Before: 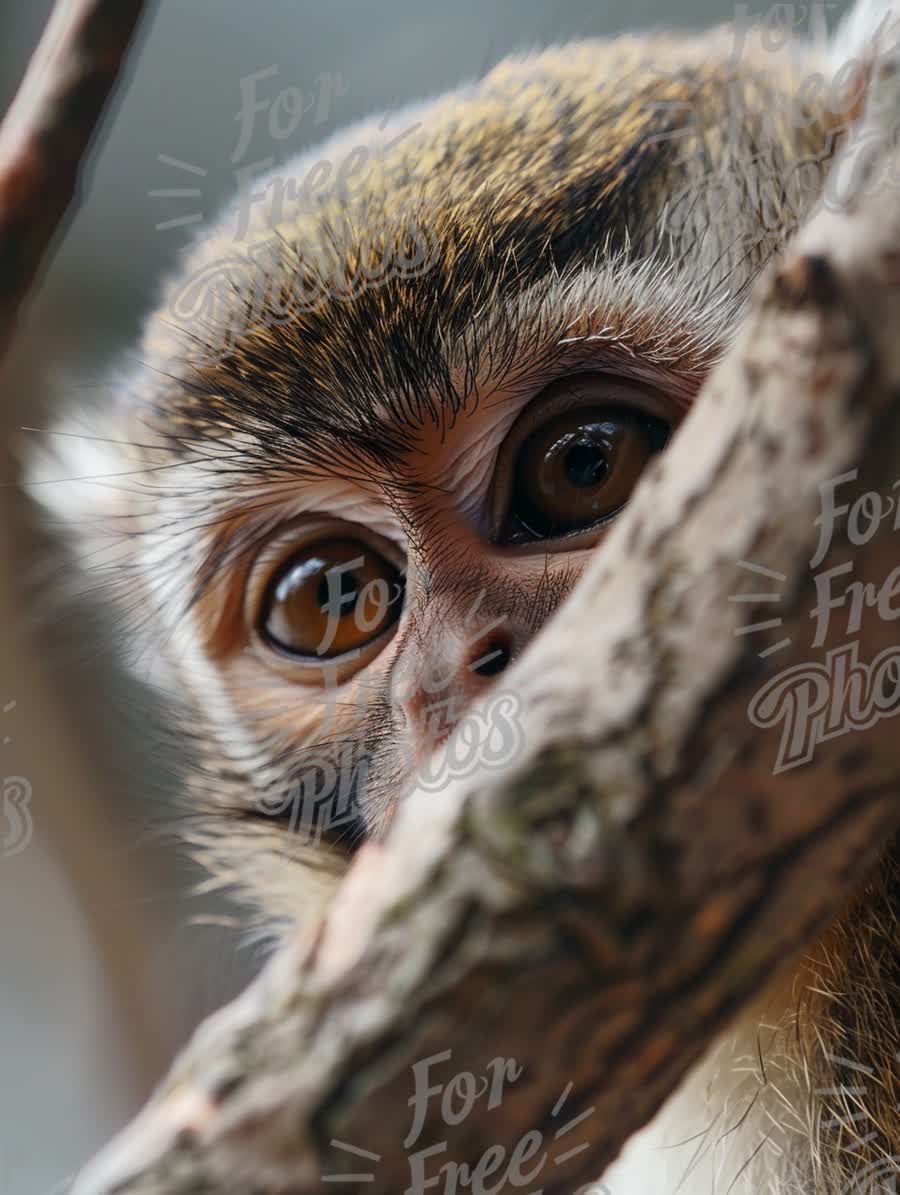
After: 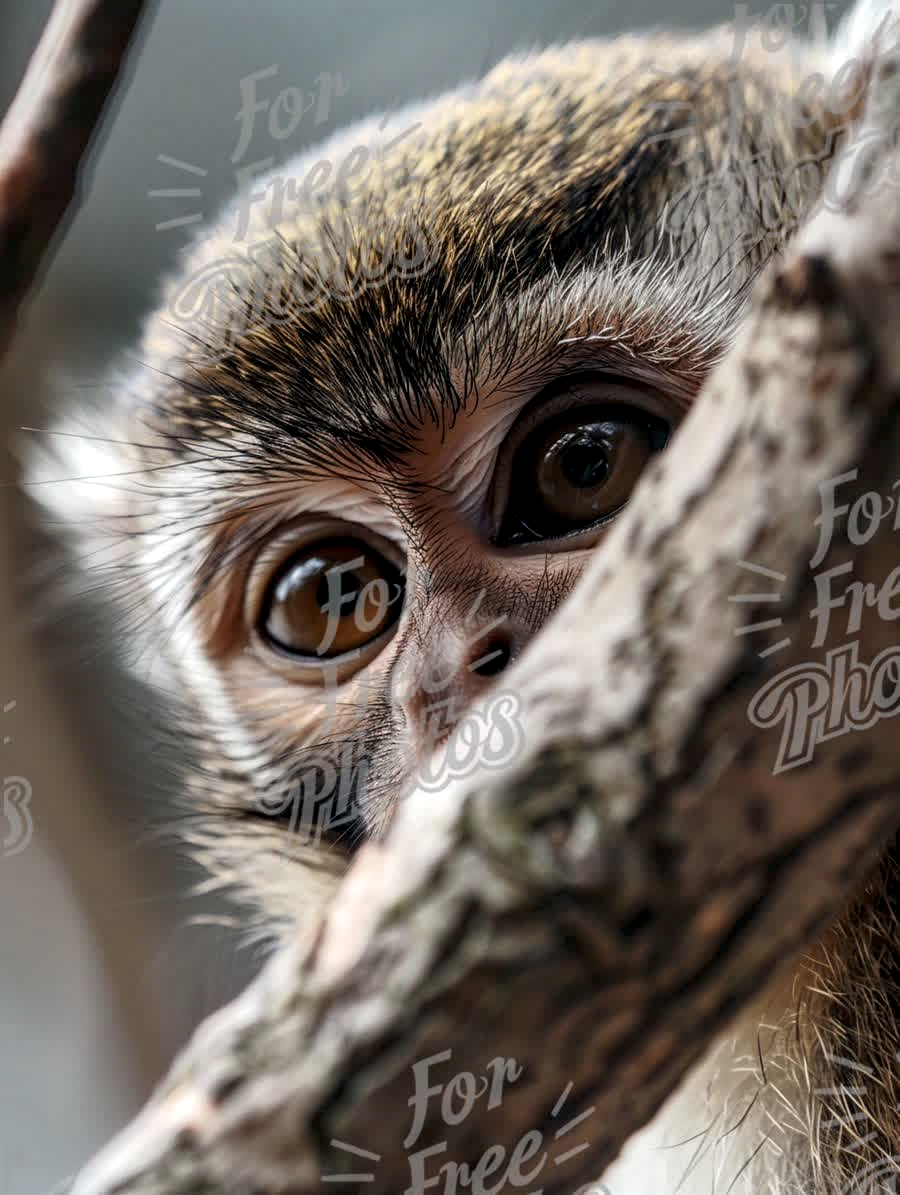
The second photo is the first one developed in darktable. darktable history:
local contrast: detail 150%
contrast brightness saturation: saturation -0.159
